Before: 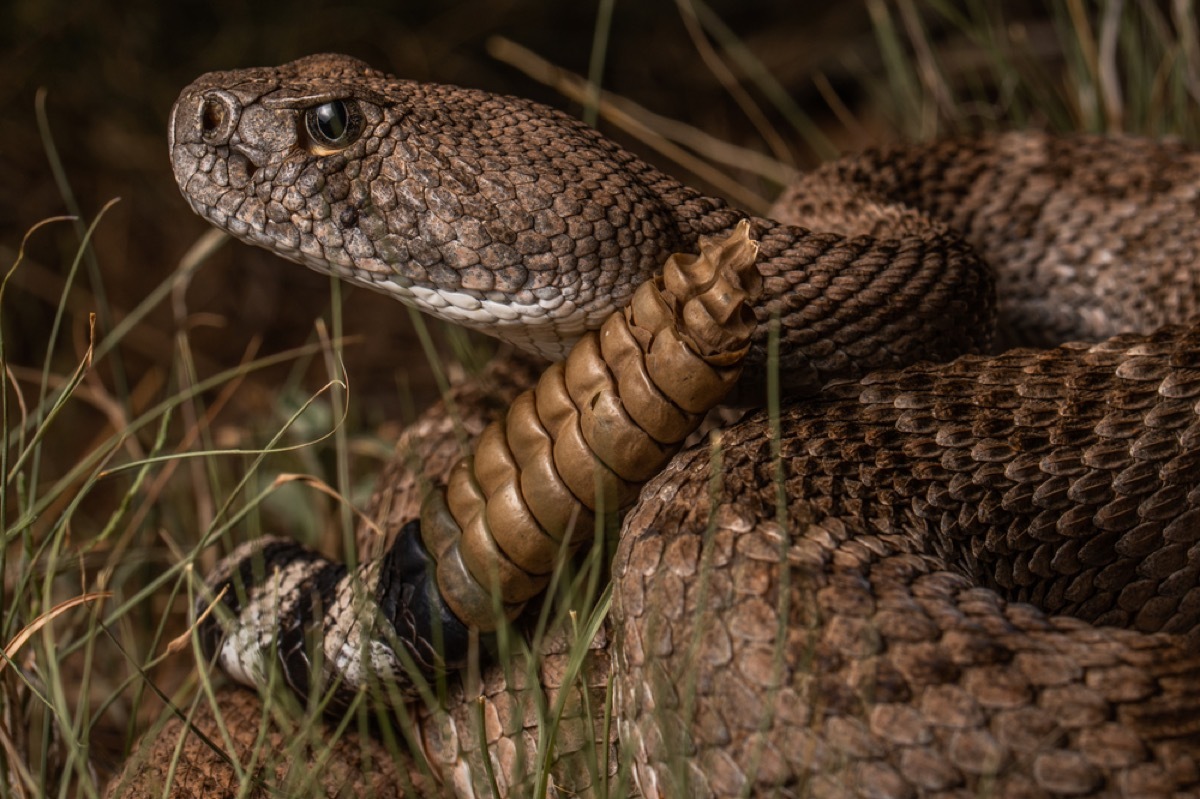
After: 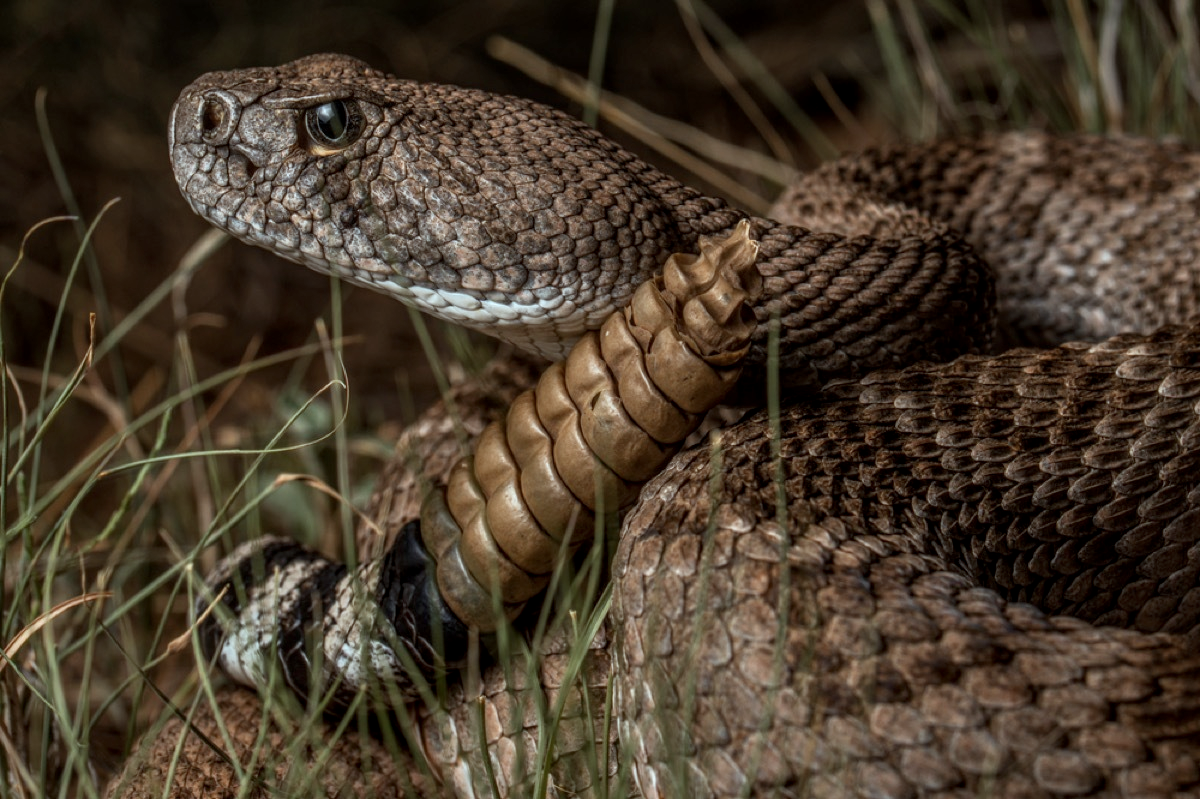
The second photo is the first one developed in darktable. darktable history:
local contrast: on, module defaults
color correction: highlights a* -10.24, highlights b* -9.72
